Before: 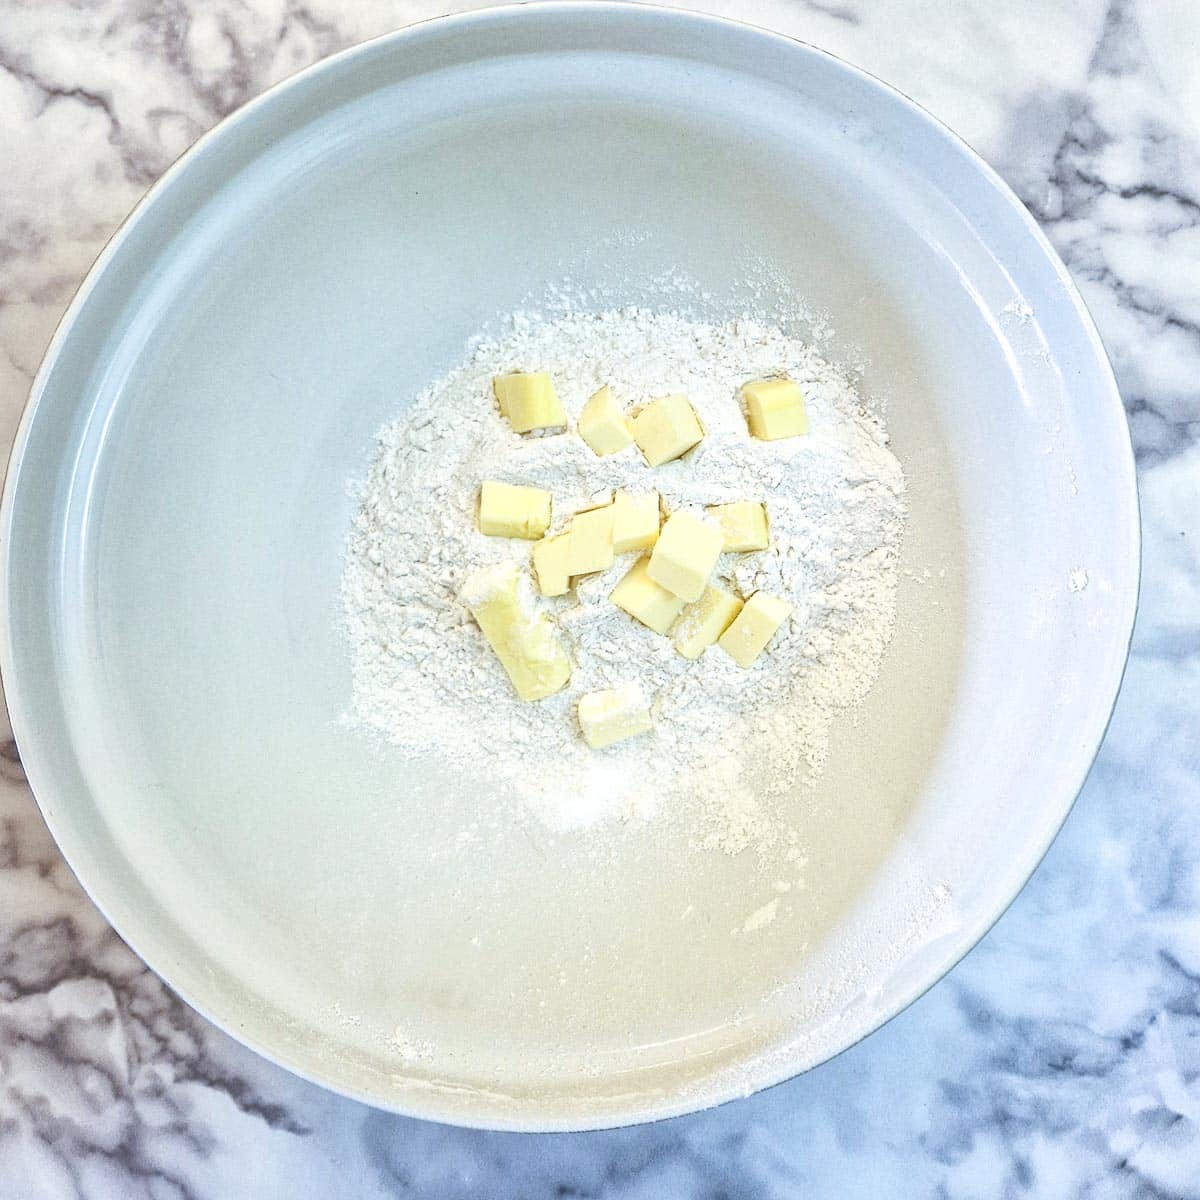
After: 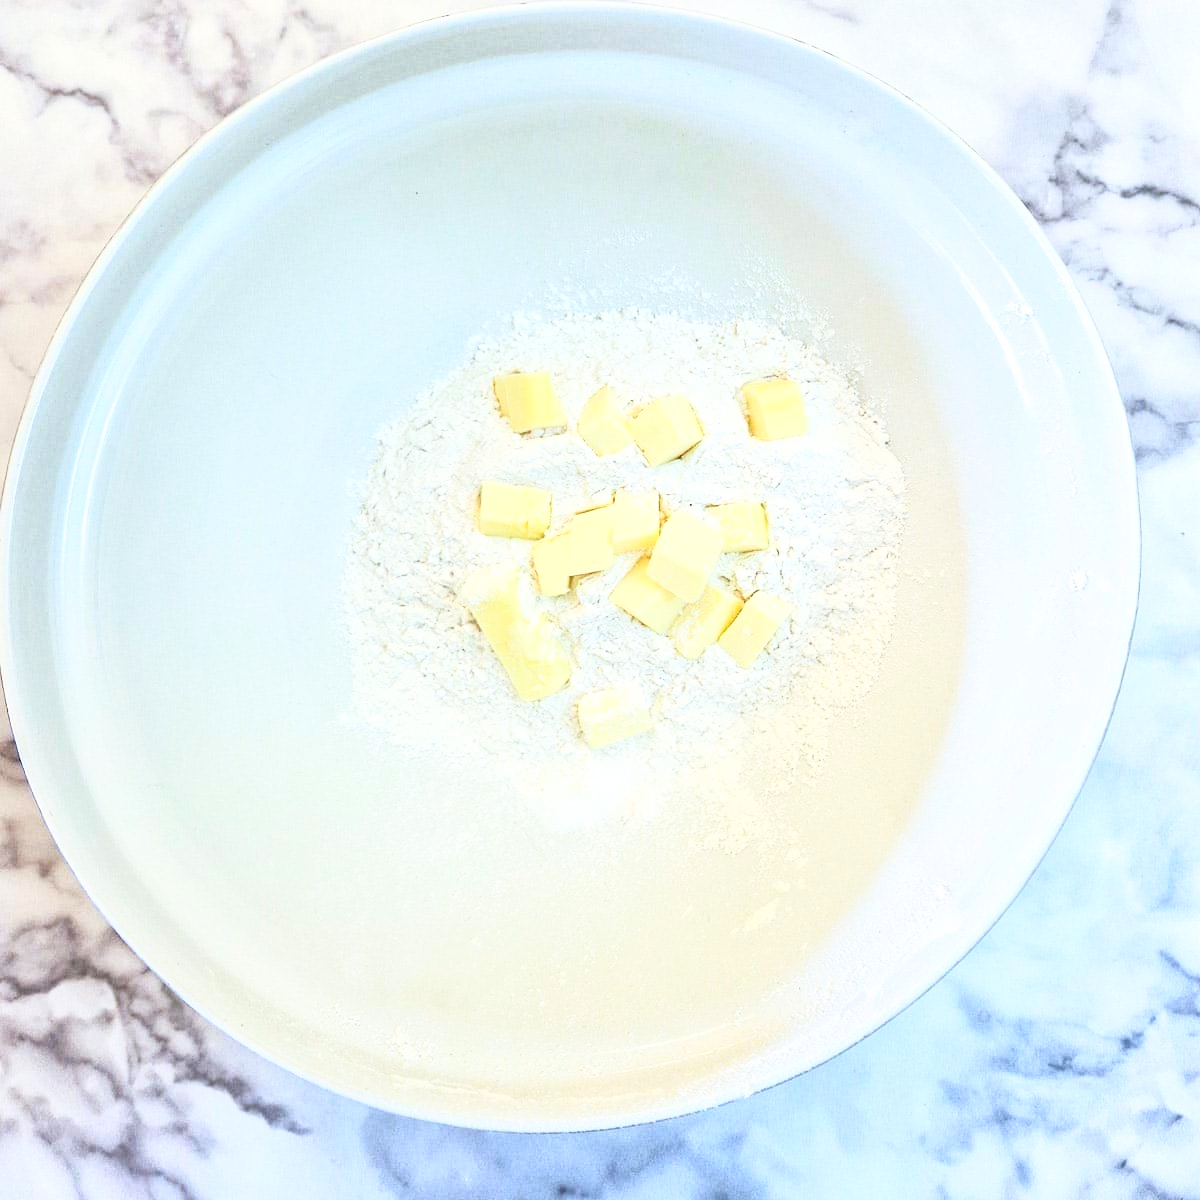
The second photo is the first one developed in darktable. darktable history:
color correction: highlights b* 0.049
base curve: curves: ch0 [(0, 0) (0.028, 0.03) (0.121, 0.232) (0.46, 0.748) (0.859, 0.968) (1, 1)]
